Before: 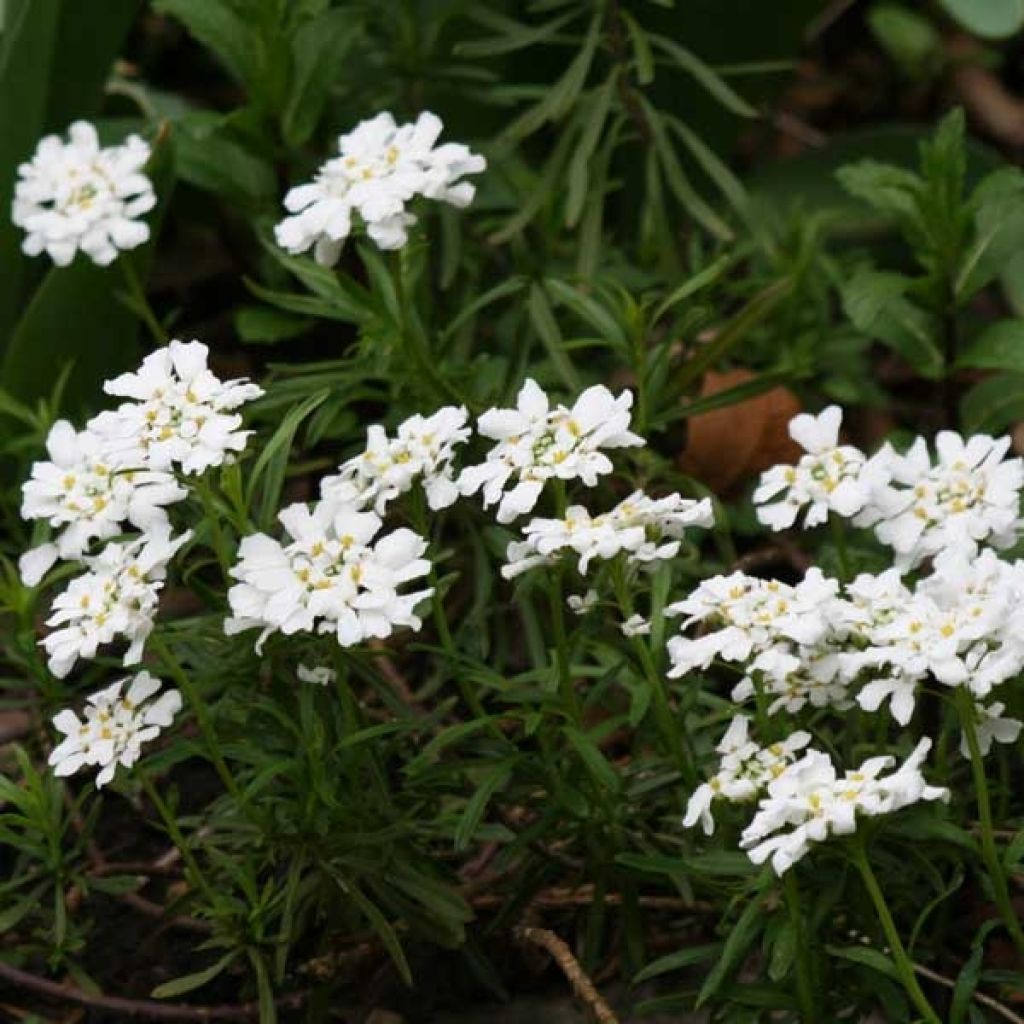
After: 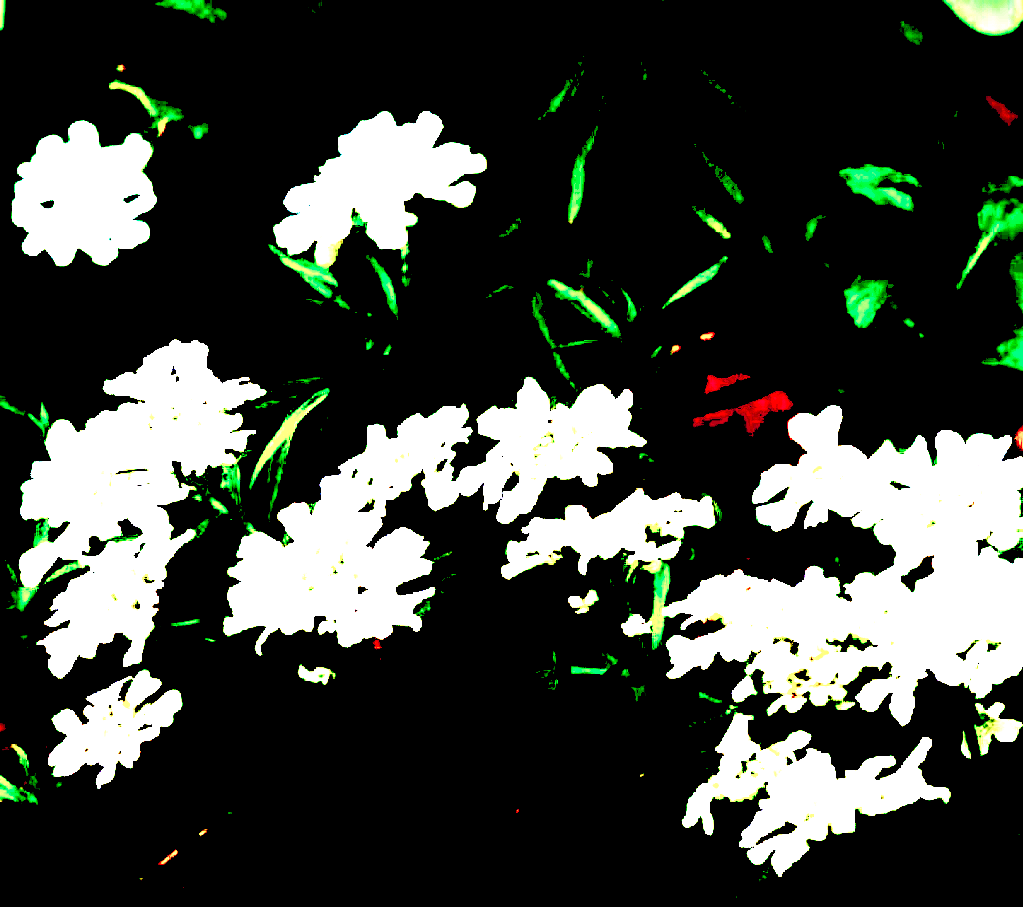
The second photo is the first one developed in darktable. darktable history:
exposure: black level correction 0.1, exposure 2.999 EV, compensate exposure bias true, compensate highlight preservation false
tone equalizer: -7 EV 0.158 EV, -6 EV 0.616 EV, -5 EV 1.18 EV, -4 EV 1.36 EV, -3 EV 1.12 EV, -2 EV 0.6 EV, -1 EV 0.162 EV, mask exposure compensation -0.502 EV
shadows and highlights: shadows 61.4, white point adjustment 0.341, highlights -34.04, compress 83.51%
crop and rotate: top 0%, bottom 11.387%
color balance rgb: shadows lift › luminance -19.702%, perceptual saturation grading › global saturation 24.783%, perceptual saturation grading › highlights -51.181%, perceptual saturation grading › mid-tones 19.423%, perceptual saturation grading › shadows 61.544%
